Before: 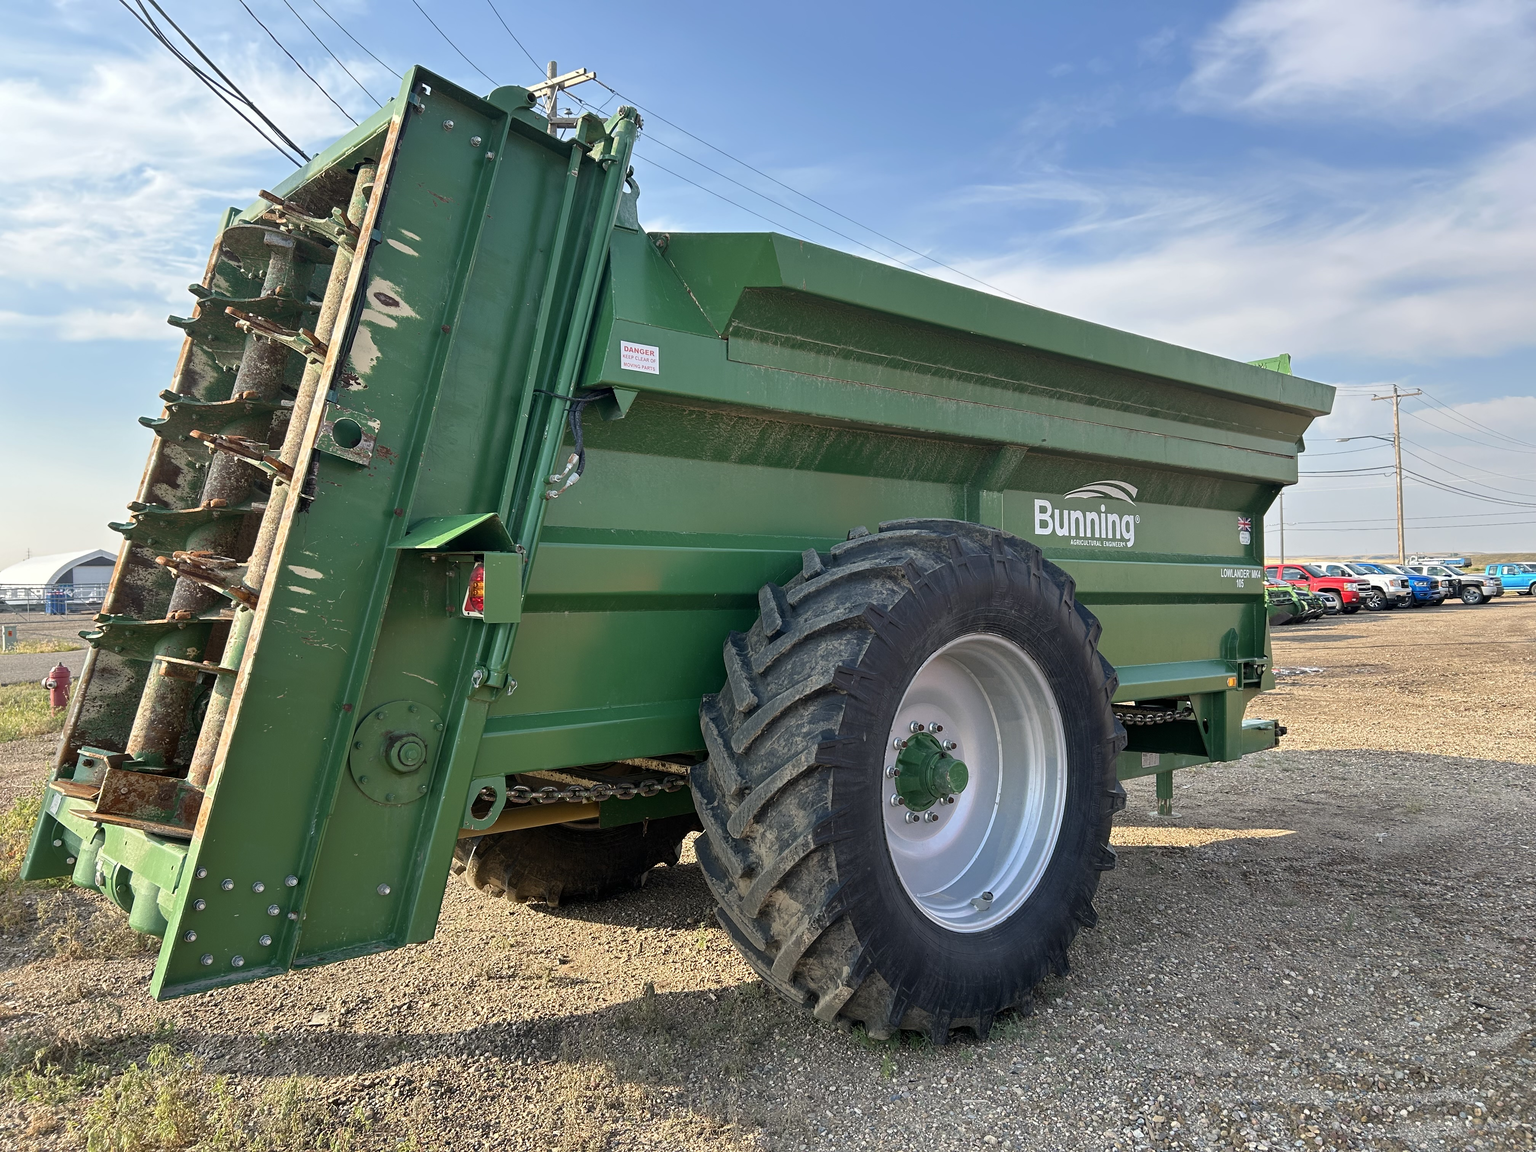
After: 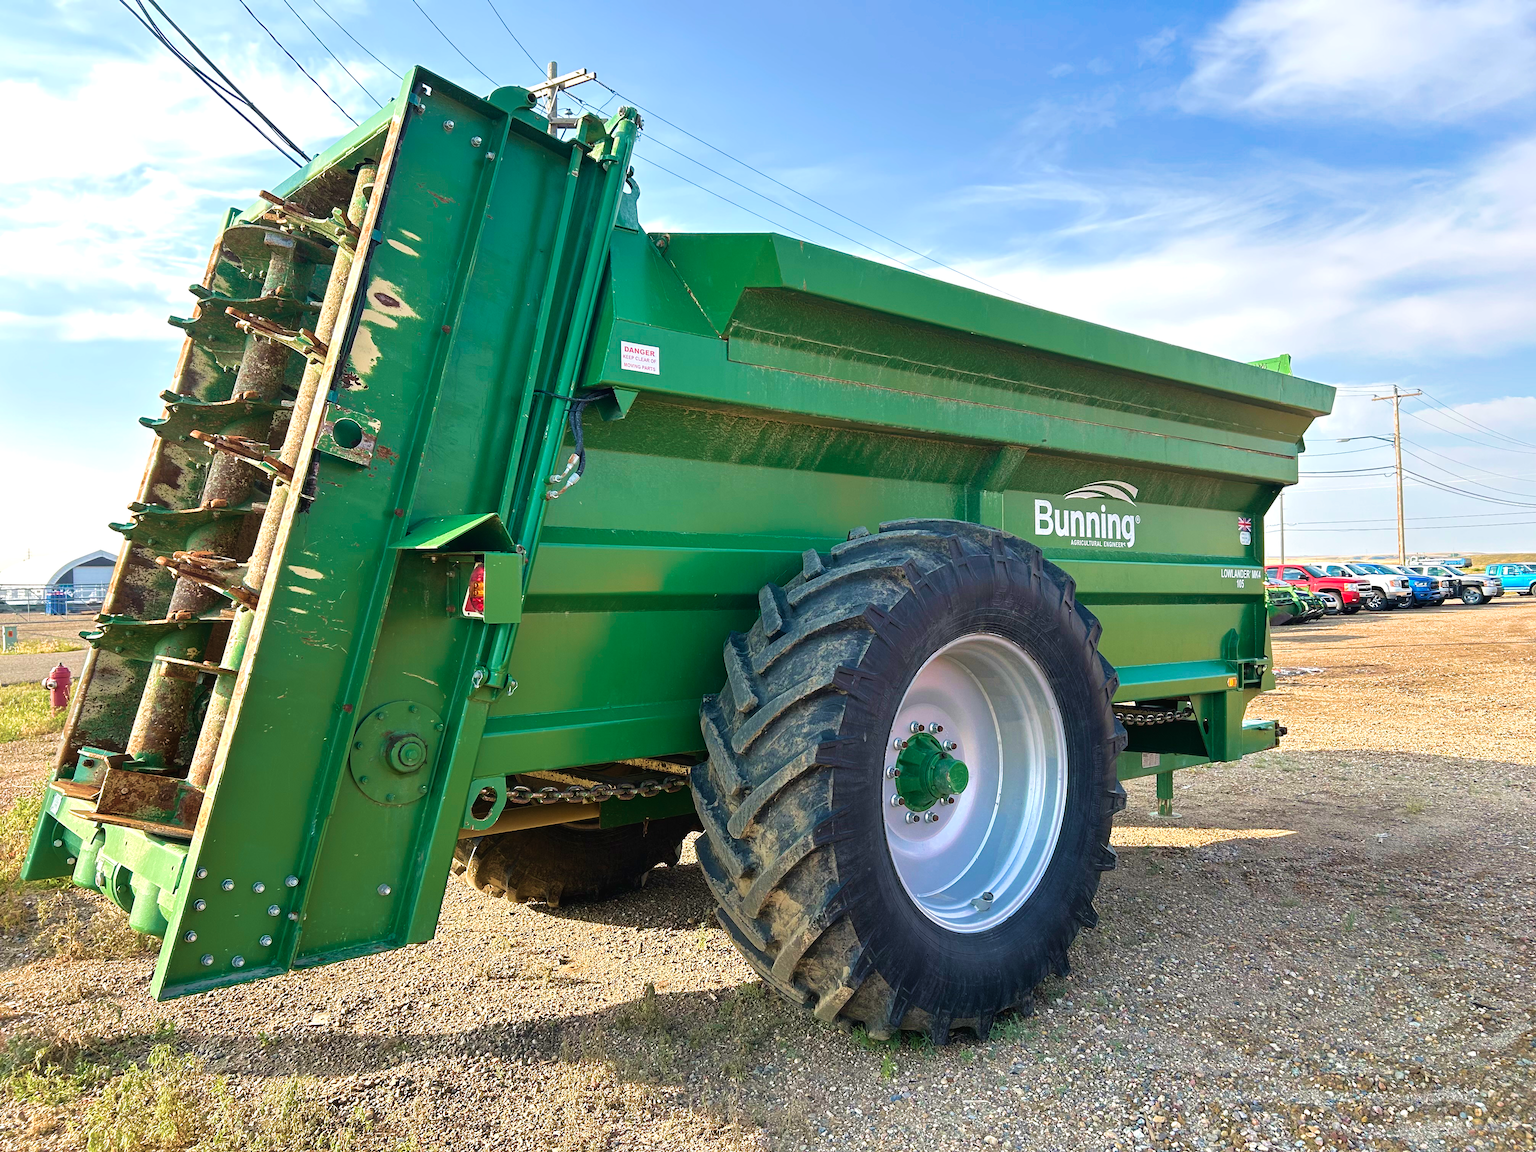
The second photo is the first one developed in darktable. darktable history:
velvia: strength 75%
levels: black 0.069%
exposure: black level correction -0.003, exposure 0.033 EV, compensate highlight preservation false
tone equalizer: -8 EV -0.394 EV, -7 EV -0.394 EV, -6 EV -0.334 EV, -5 EV -0.258 EV, -3 EV 0.215 EV, -2 EV 0.352 EV, -1 EV 0.364 EV, +0 EV 0.432 EV
